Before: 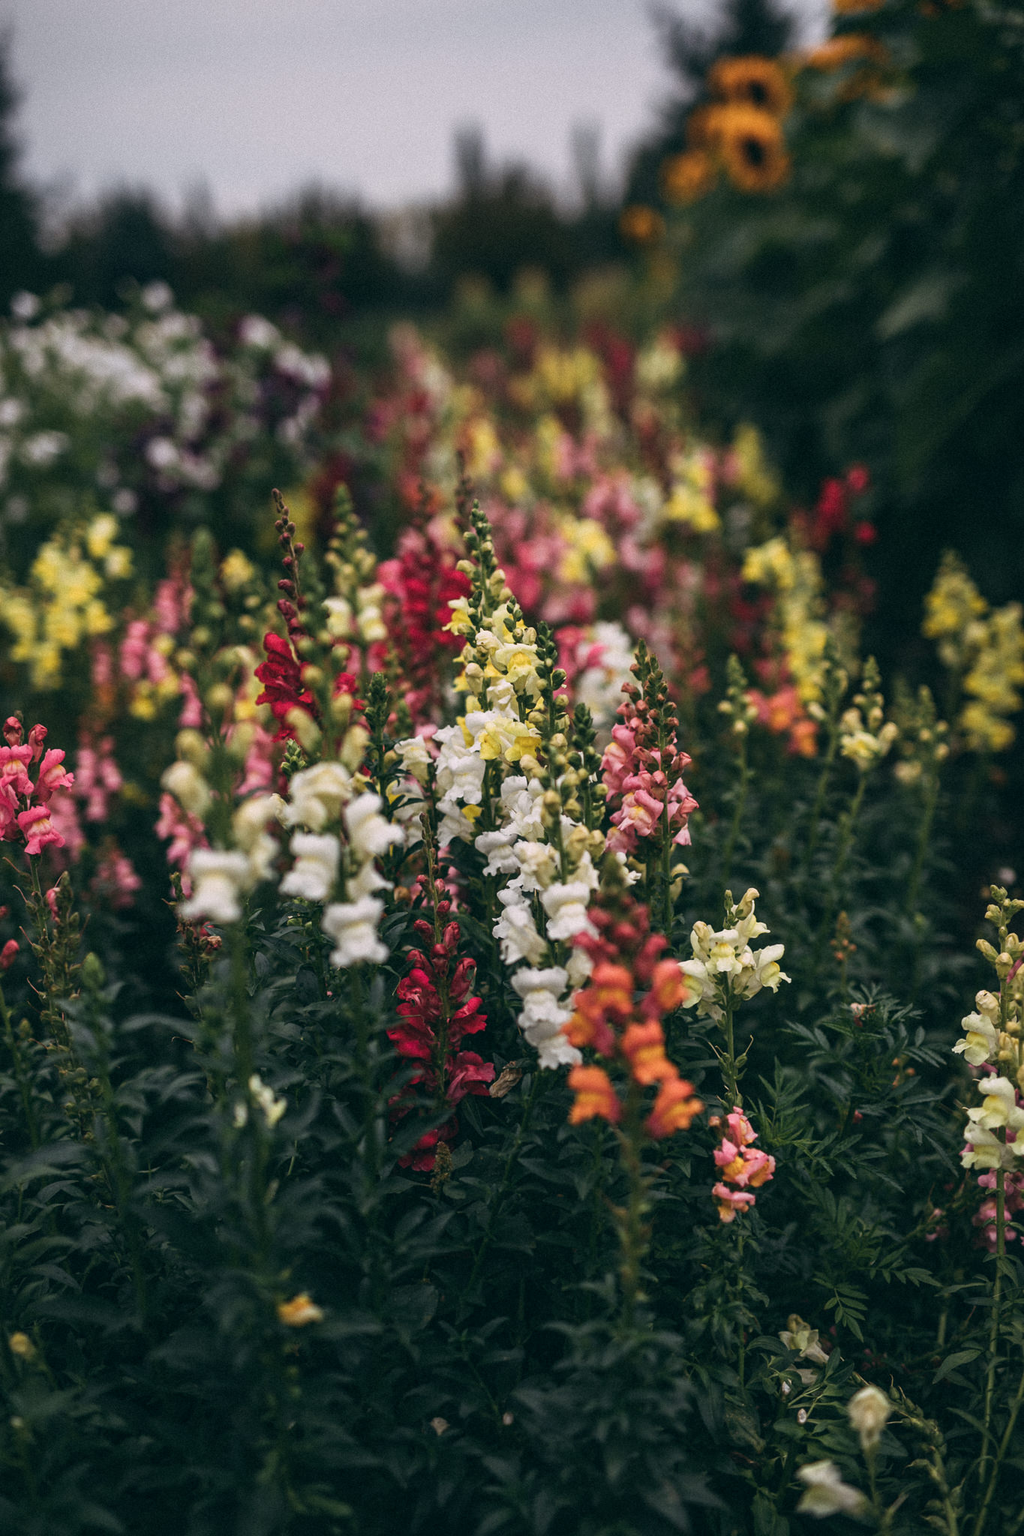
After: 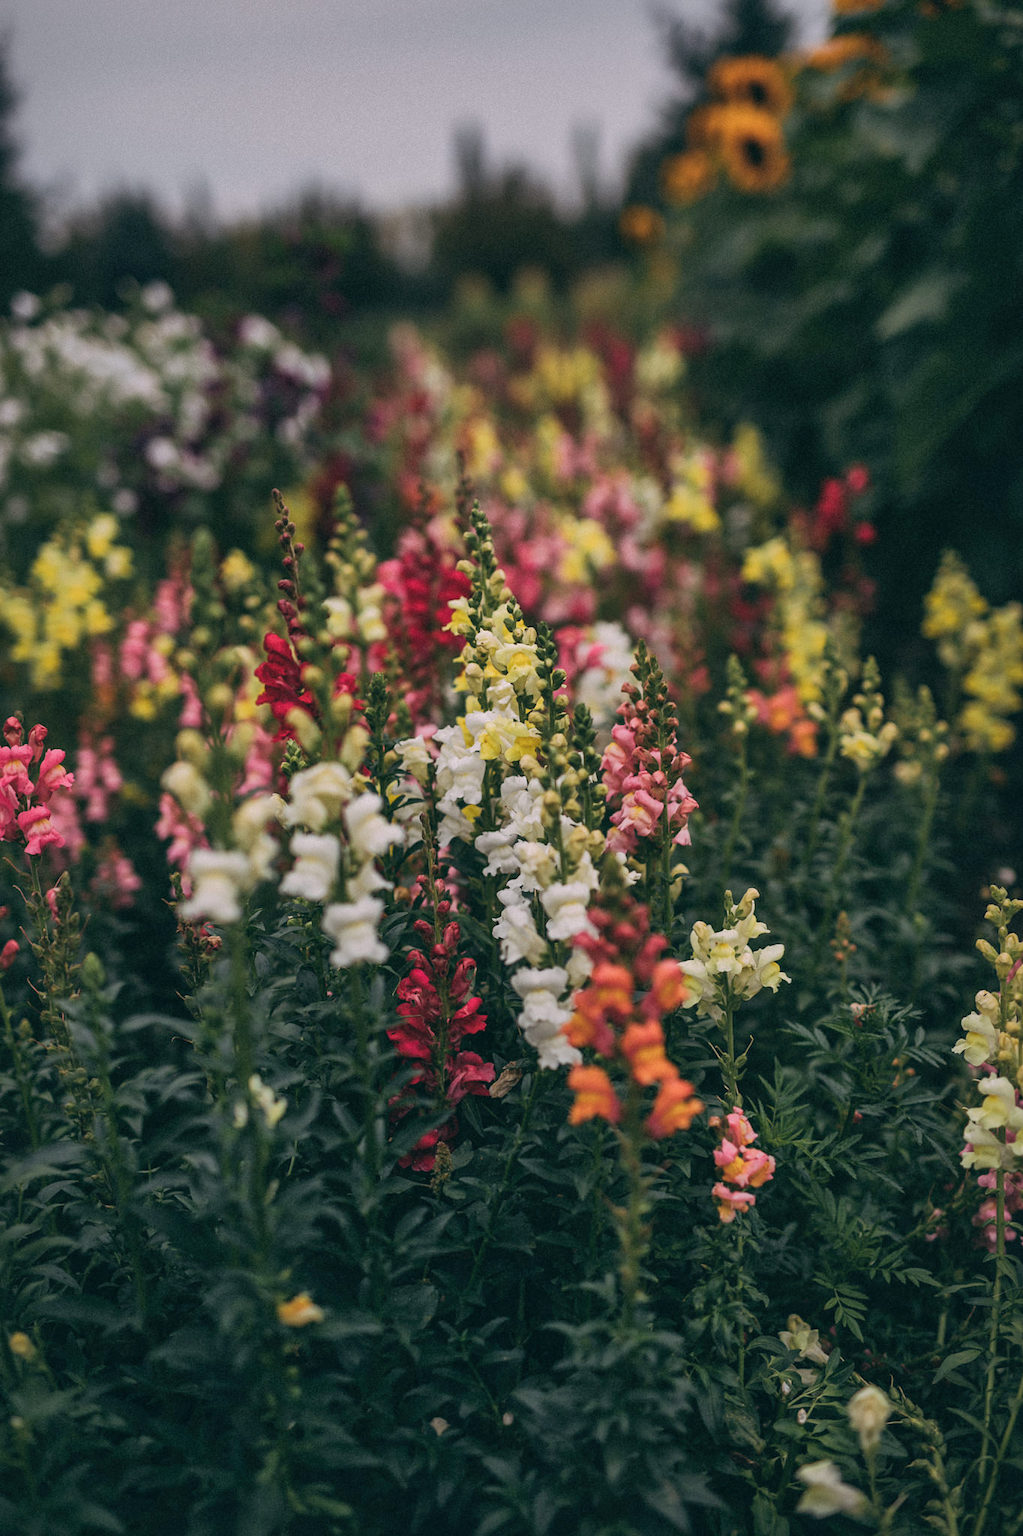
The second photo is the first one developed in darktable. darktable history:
base curve: curves: ch0 [(0, 0) (0.297, 0.298) (1, 1)], exposure shift 0.01, preserve colors none
shadows and highlights: shadows 39.94, highlights -59.67
